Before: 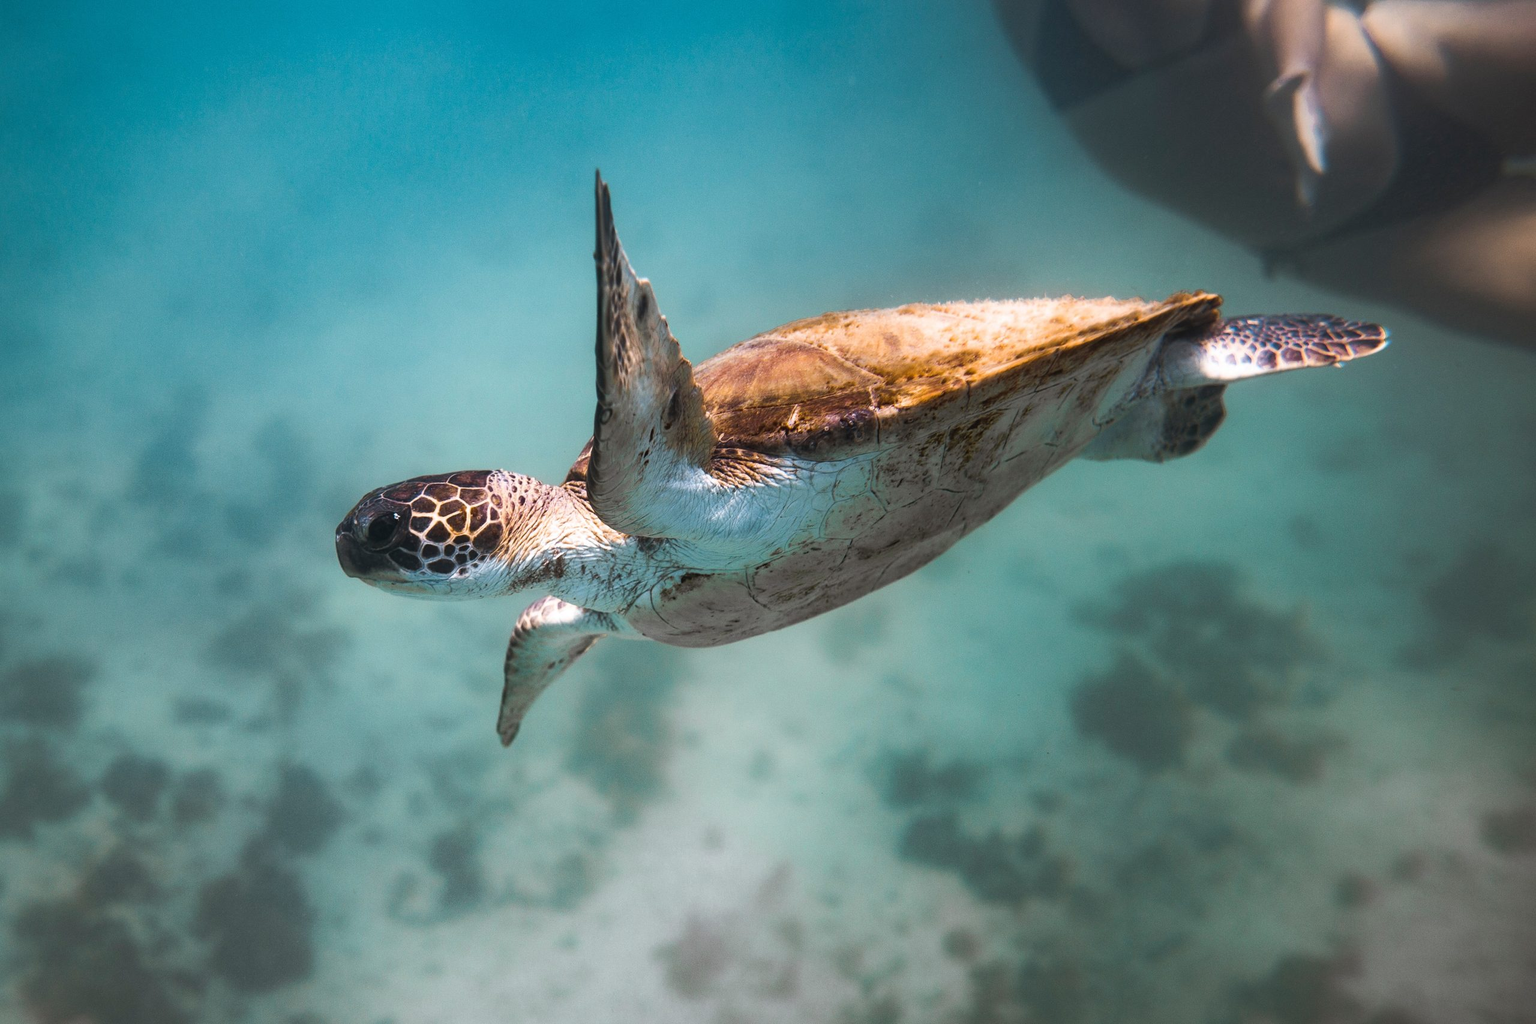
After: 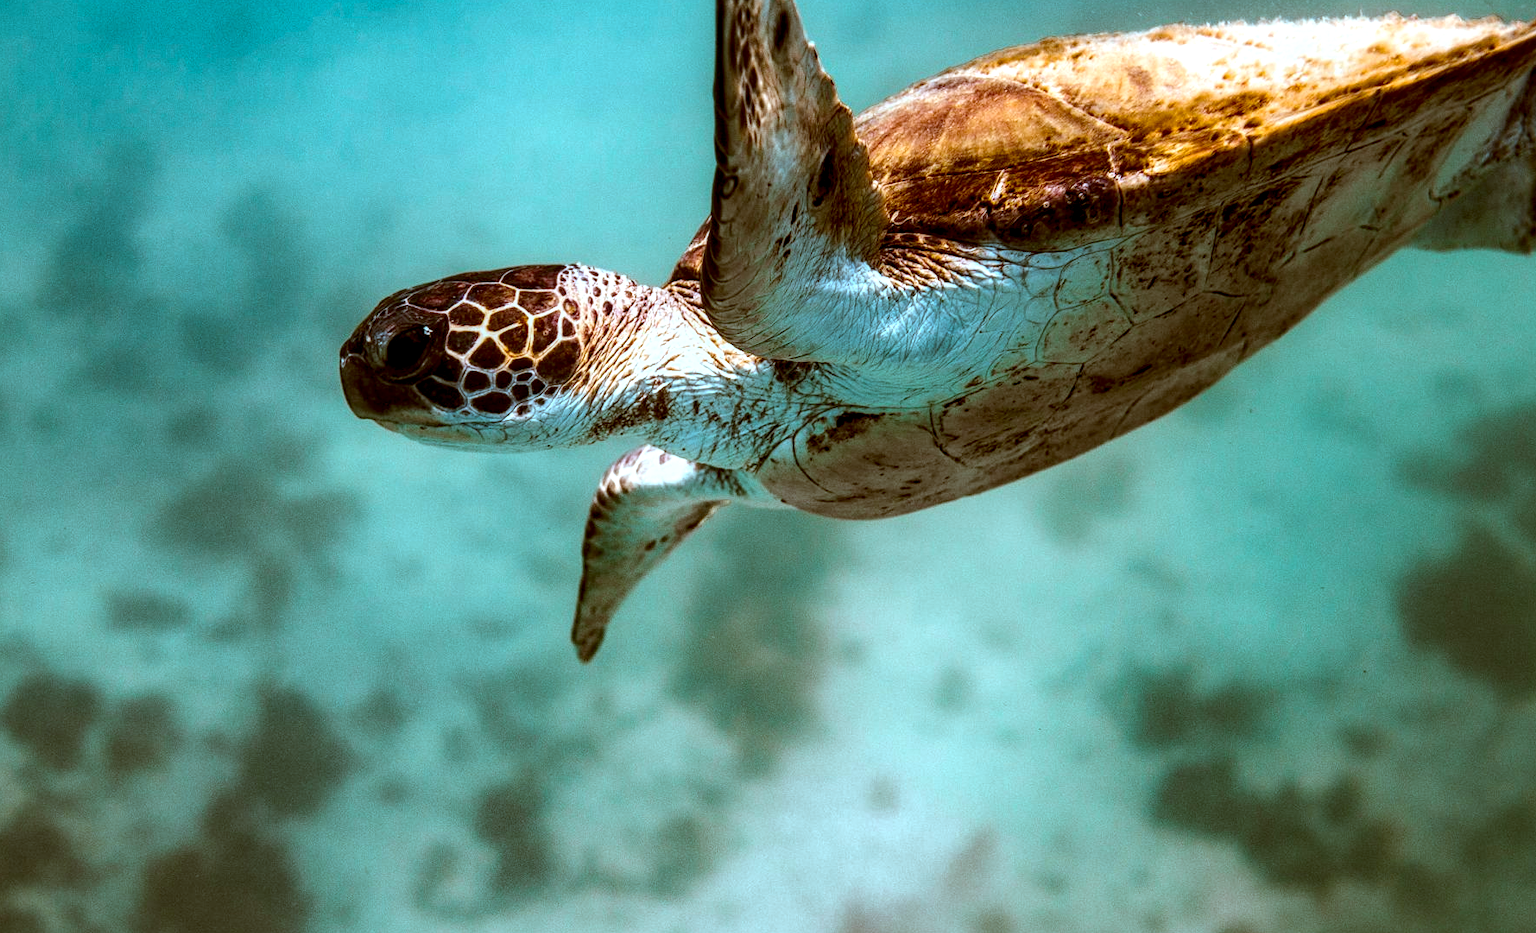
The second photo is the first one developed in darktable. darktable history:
crop: left 6.507%, top 28.009%, right 23.976%, bottom 8.616%
color correction: highlights a* -14.53, highlights b* -16.98, shadows a* 10.15, shadows b* 29.26
local contrast: highlights 17%, detail 185%
color balance rgb: highlights gain › chroma 1.029%, highlights gain › hue 60.21°, perceptual saturation grading › global saturation 19.343%, global vibrance 20%
